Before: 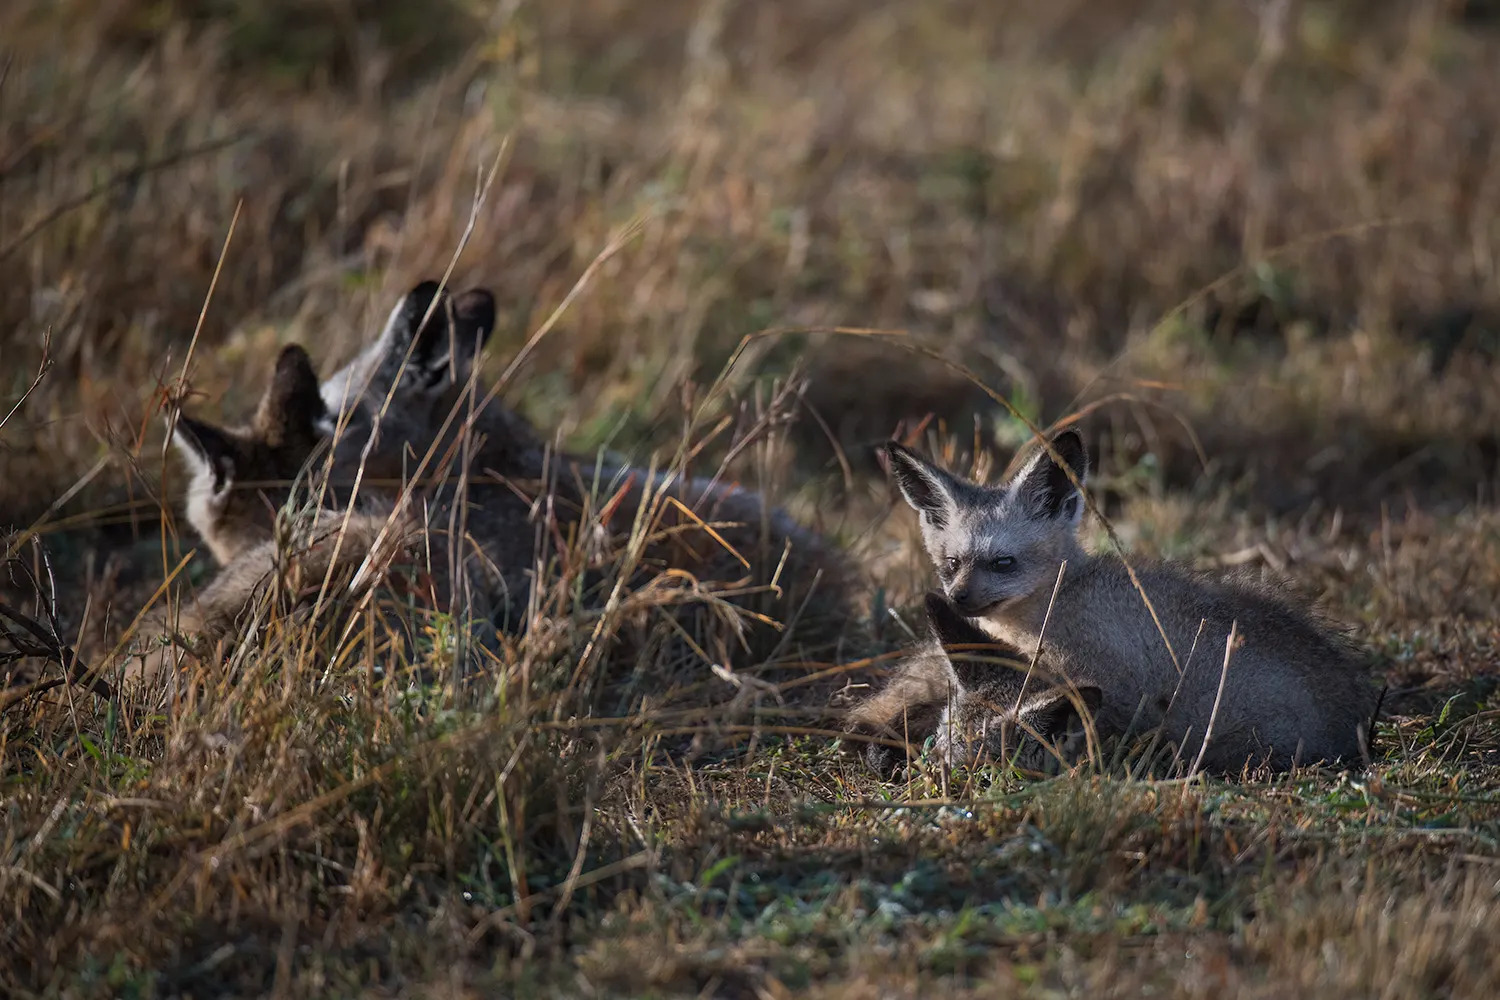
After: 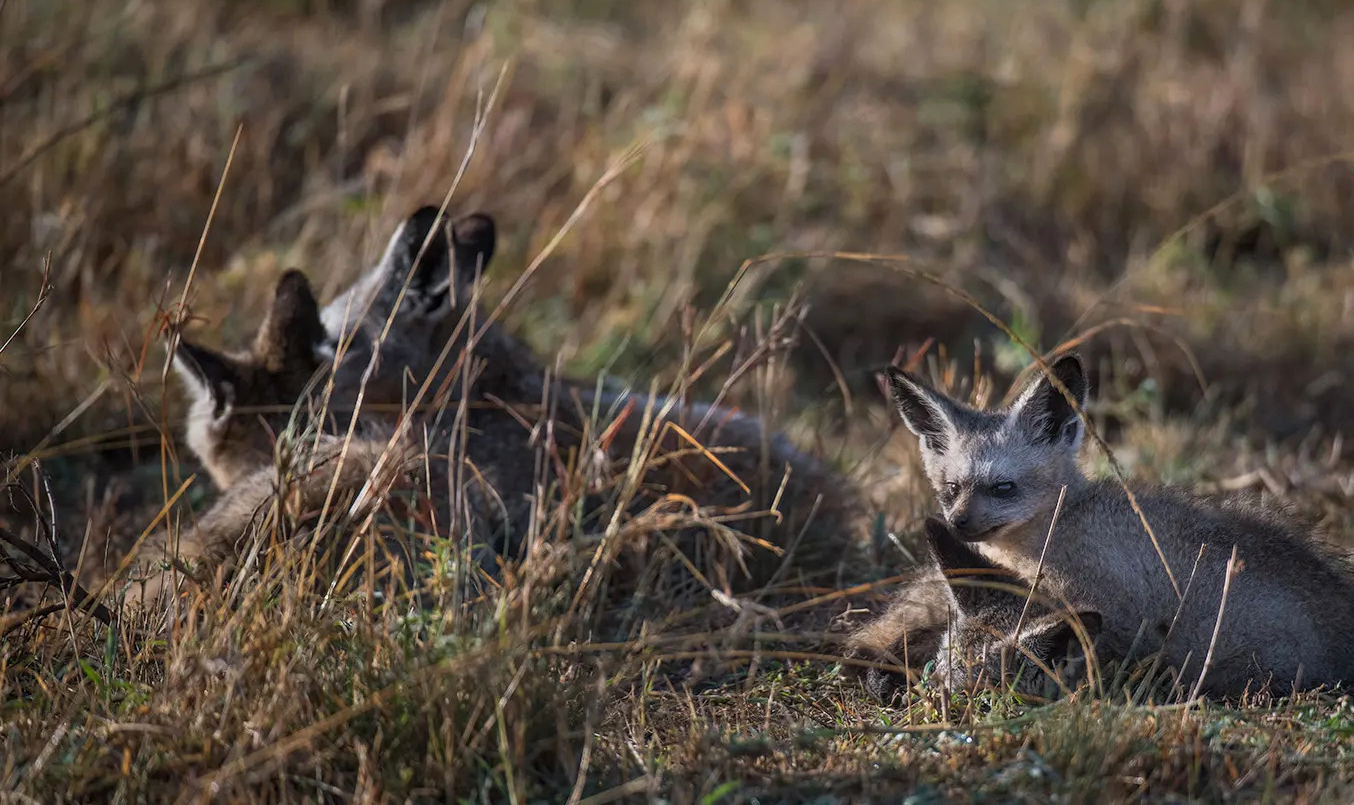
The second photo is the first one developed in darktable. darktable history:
local contrast: detail 109%
exposure: exposure 0.202 EV, compensate exposure bias true, compensate highlight preservation false
crop: top 7.53%, right 9.696%, bottom 11.957%
